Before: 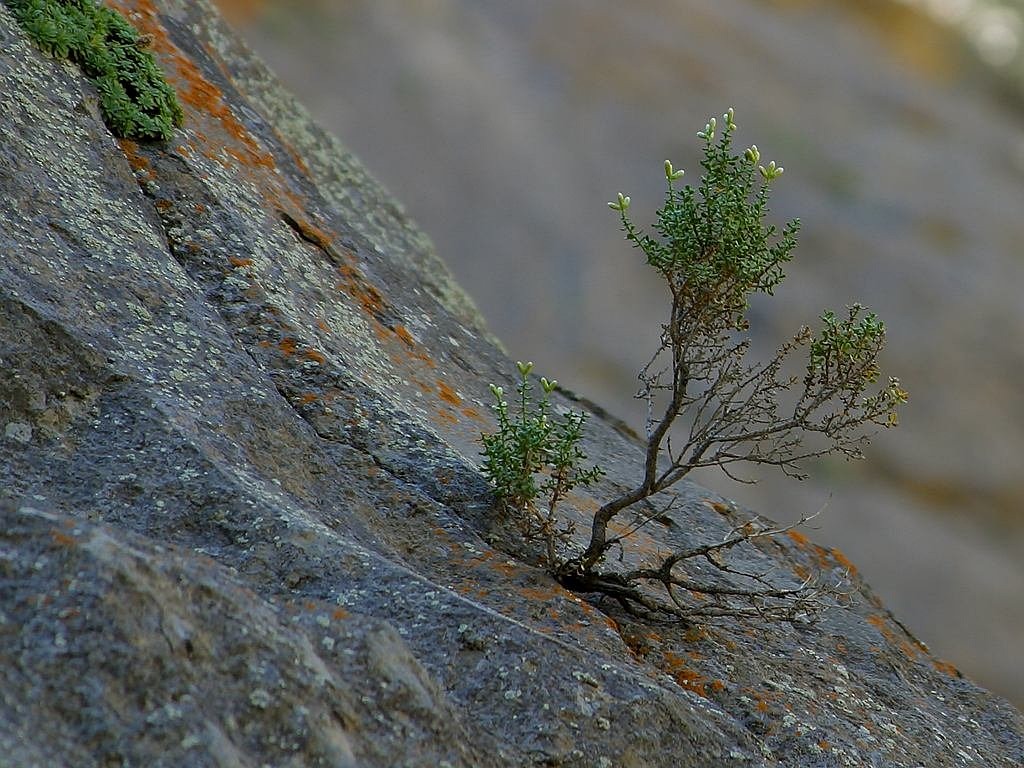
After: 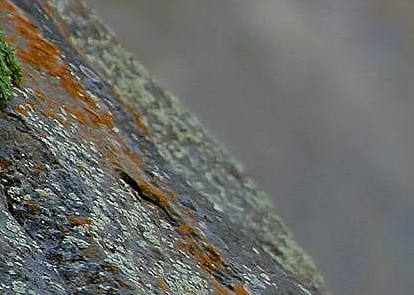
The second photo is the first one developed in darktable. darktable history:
sharpen: amount 0.498
crop: left 15.726%, top 5.424%, right 43.777%, bottom 56.102%
